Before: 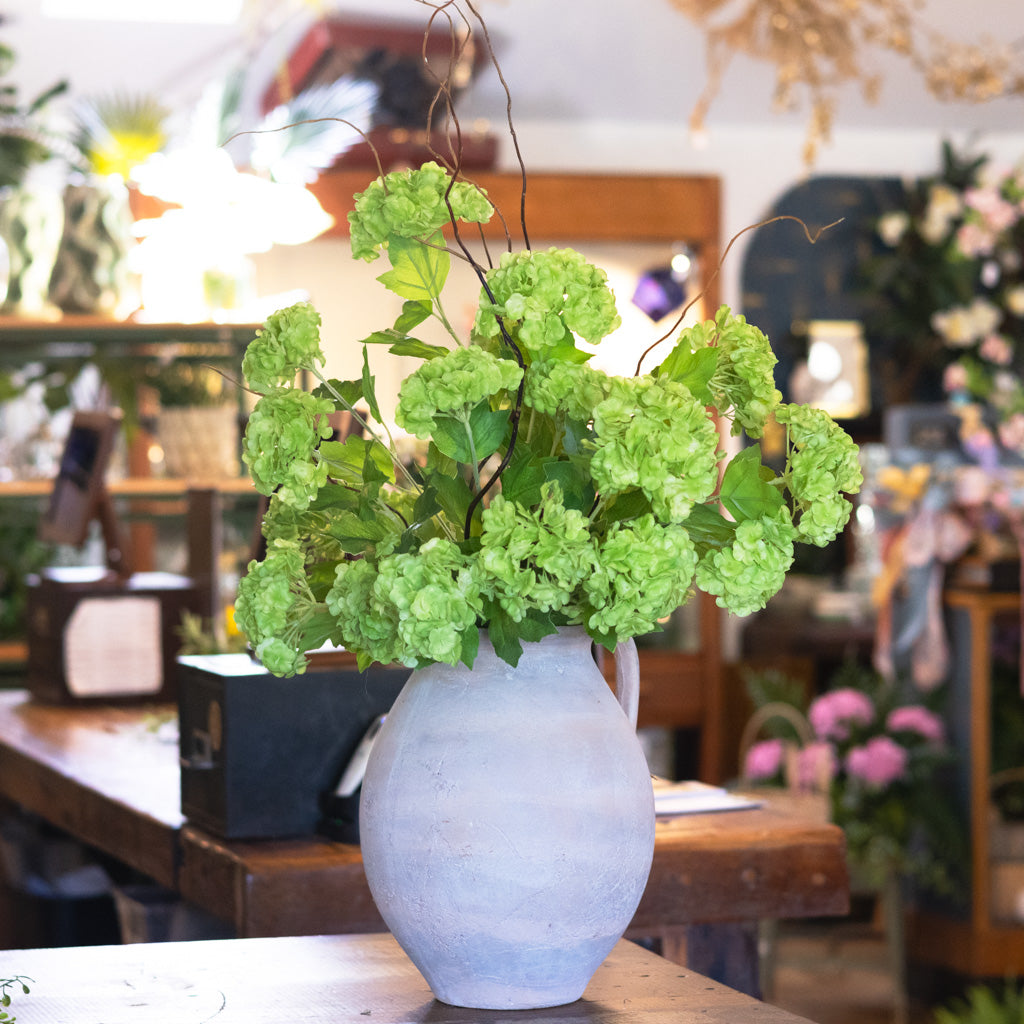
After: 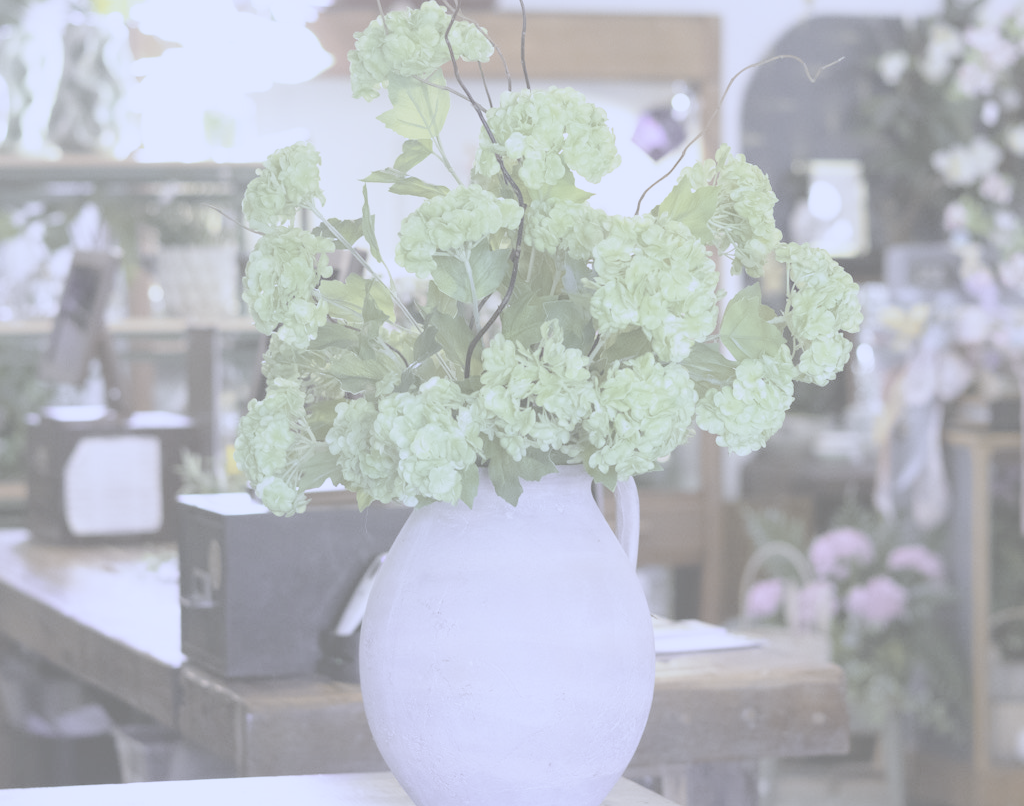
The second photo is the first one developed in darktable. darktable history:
white balance: red 0.766, blue 1.537
tone equalizer: -7 EV 0.18 EV, -6 EV 0.12 EV, -5 EV 0.08 EV, -4 EV 0.04 EV, -2 EV -0.02 EV, -1 EV -0.04 EV, +0 EV -0.06 EV, luminance estimator HSV value / RGB max
contrast brightness saturation: contrast -0.32, brightness 0.75, saturation -0.78
crop and rotate: top 15.774%, bottom 5.506%
